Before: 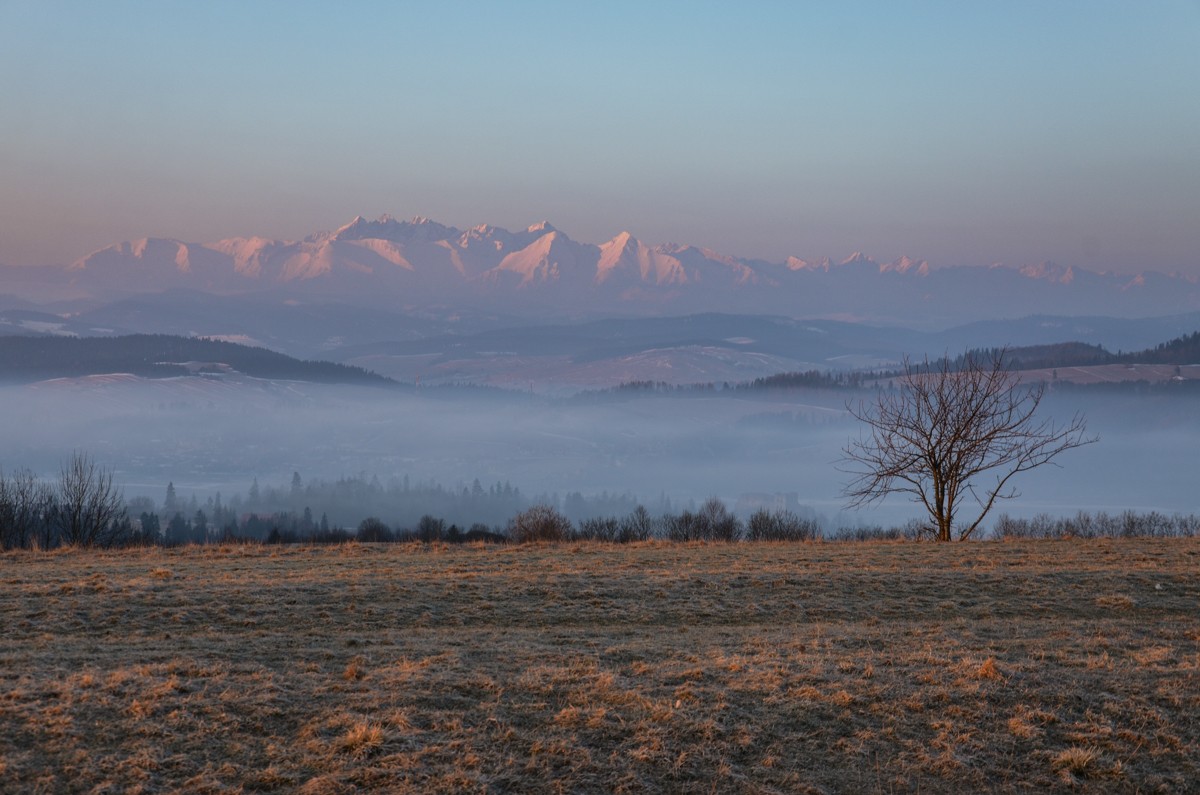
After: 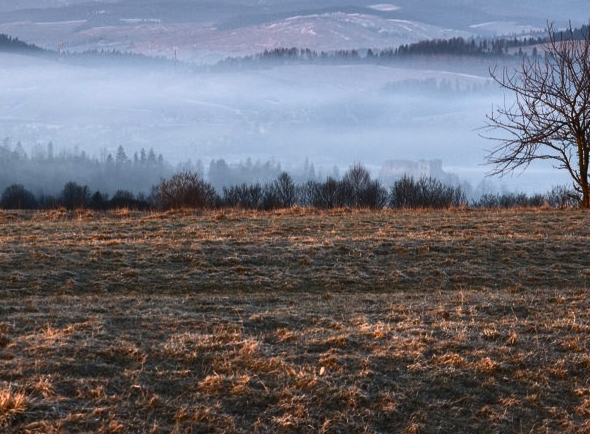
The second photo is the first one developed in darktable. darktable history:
contrast brightness saturation: contrast 0.625, brightness 0.353, saturation 0.145
crop: left 29.7%, top 41.898%, right 21.067%, bottom 3.507%
